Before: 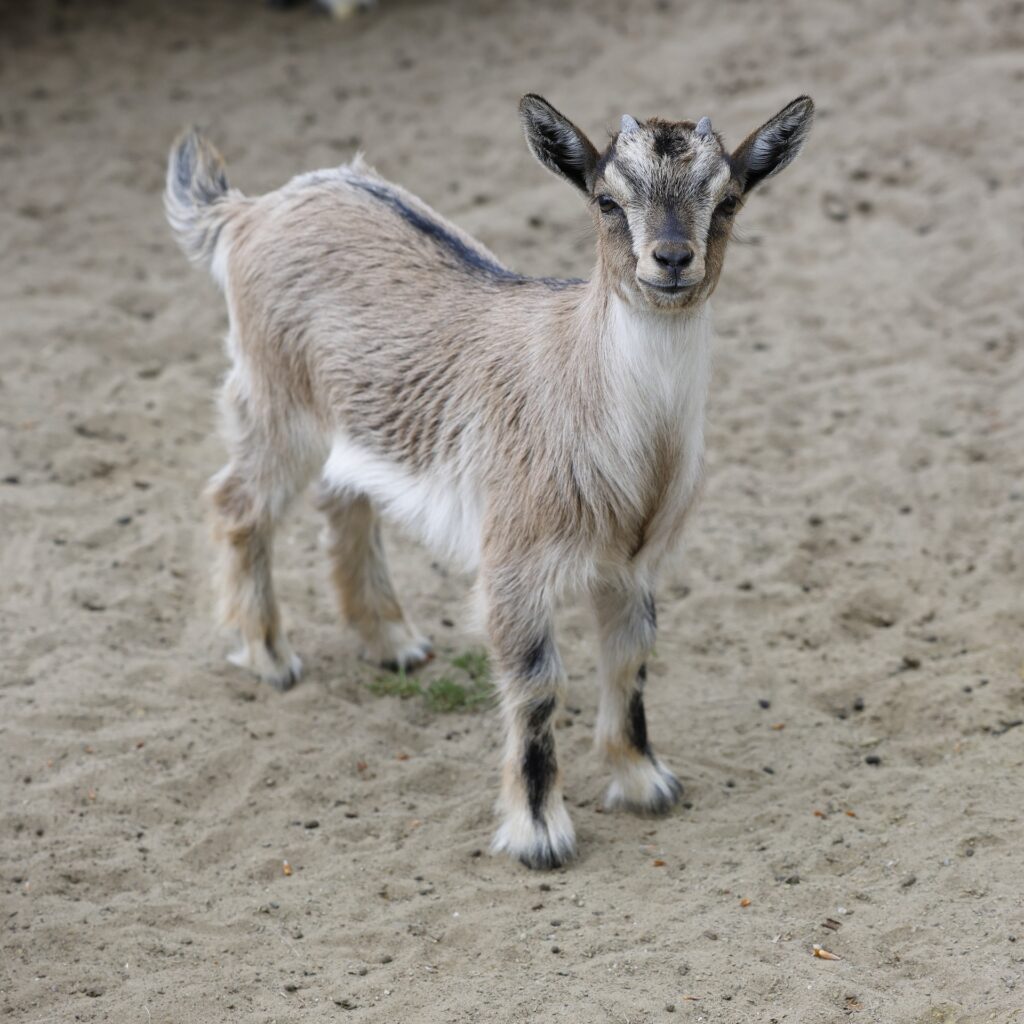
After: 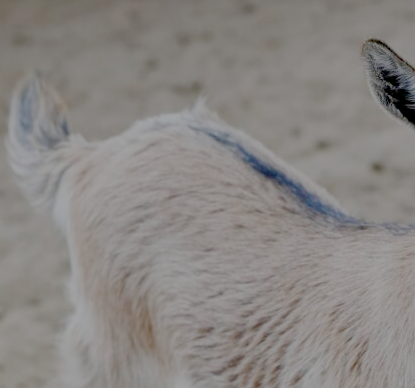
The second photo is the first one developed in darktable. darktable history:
color balance rgb: perceptual saturation grading › global saturation 20%, perceptual saturation grading › highlights -25%, perceptual saturation grading › shadows 50%
filmic rgb: white relative exposure 8 EV, threshold 3 EV, structure ↔ texture 100%, target black luminance 0%, hardness 2.44, latitude 76.53%, contrast 0.562, shadows ↔ highlights balance 0%, preserve chrominance no, color science v4 (2020), iterations of high-quality reconstruction 10, type of noise poissonian, enable highlight reconstruction true
crop: left 15.452%, top 5.459%, right 43.956%, bottom 56.62%
exposure: exposure 0.02 EV, compensate highlight preservation false
